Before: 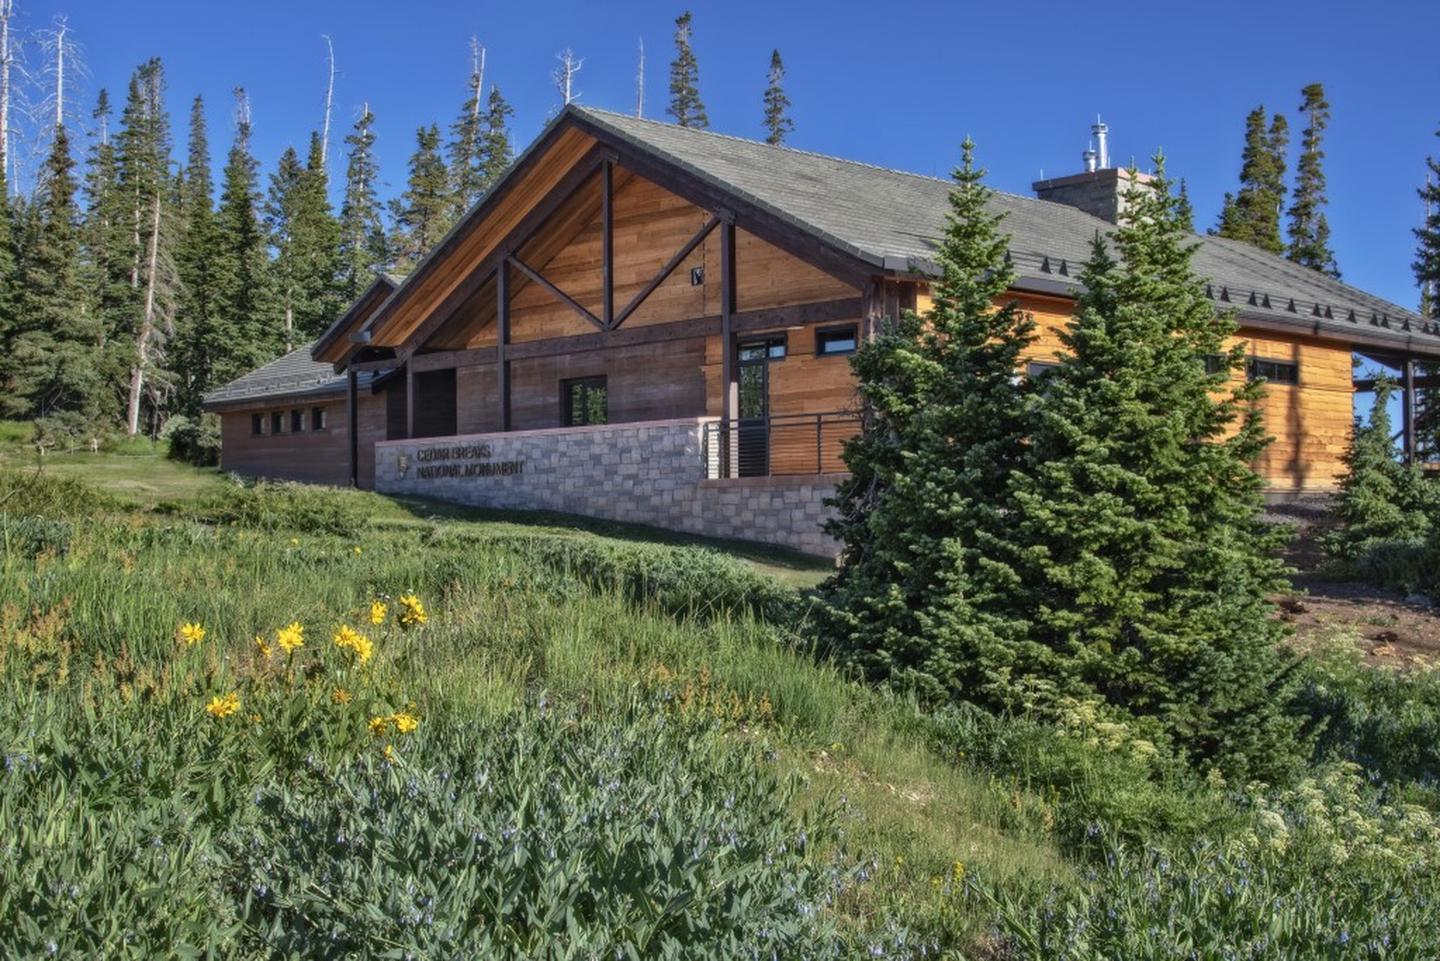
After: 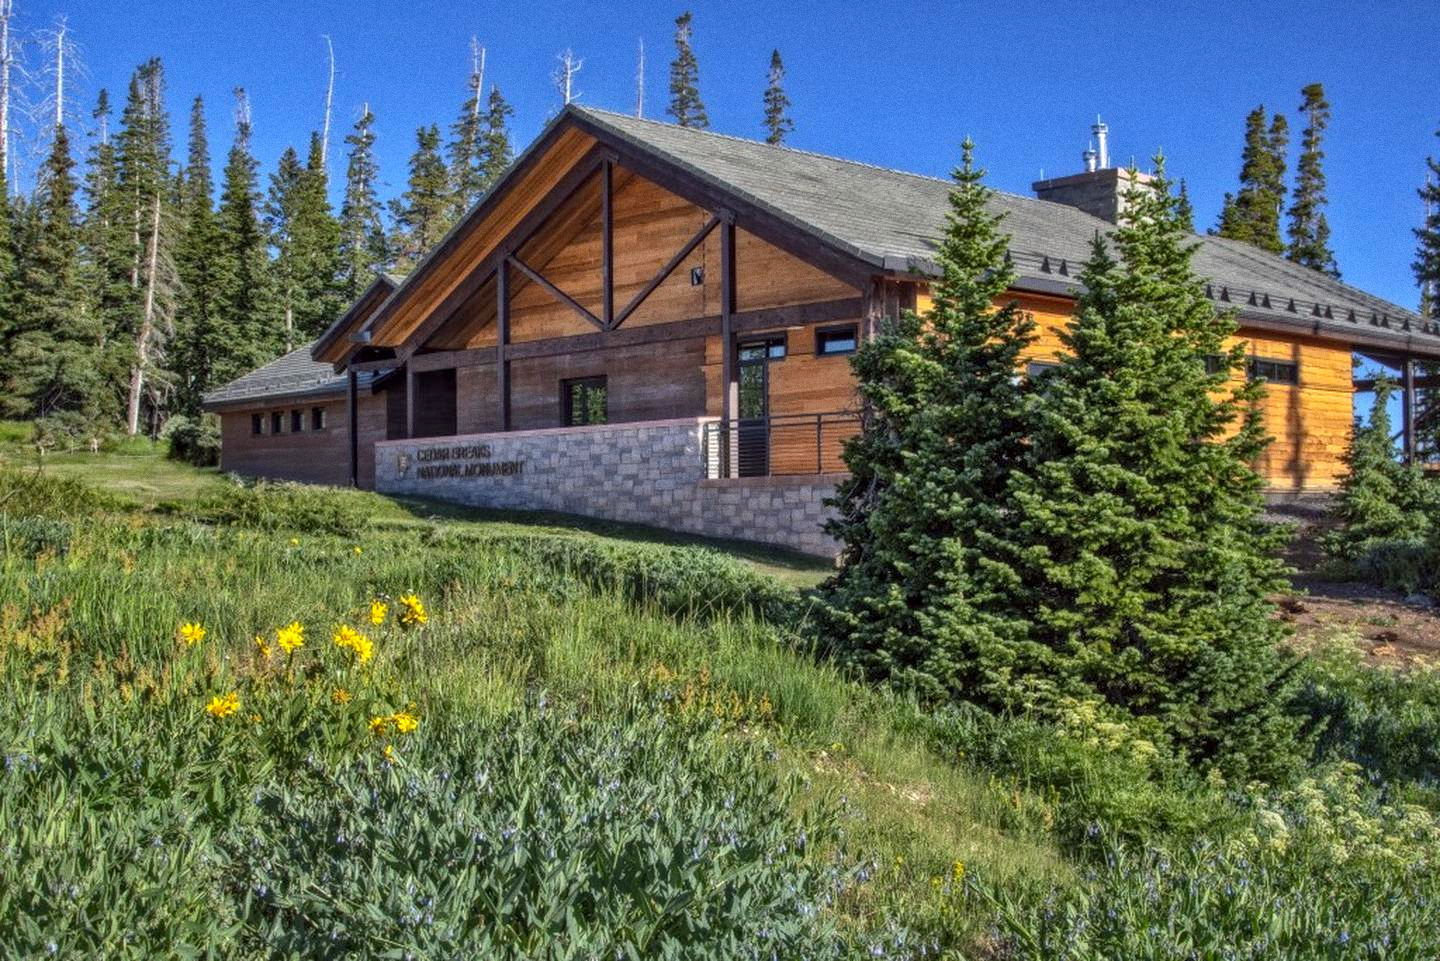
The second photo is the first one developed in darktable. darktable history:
tone equalizer: on, module defaults
shadows and highlights: on, module defaults
color balance: lift [1, 1.001, 0.999, 1.001], gamma [1, 1.004, 1.007, 0.993], gain [1, 0.991, 0.987, 1.013], contrast 7.5%, contrast fulcrum 10%, output saturation 115%
contrast brightness saturation: saturation -0.05
grain: coarseness 0.09 ISO
local contrast: on, module defaults
